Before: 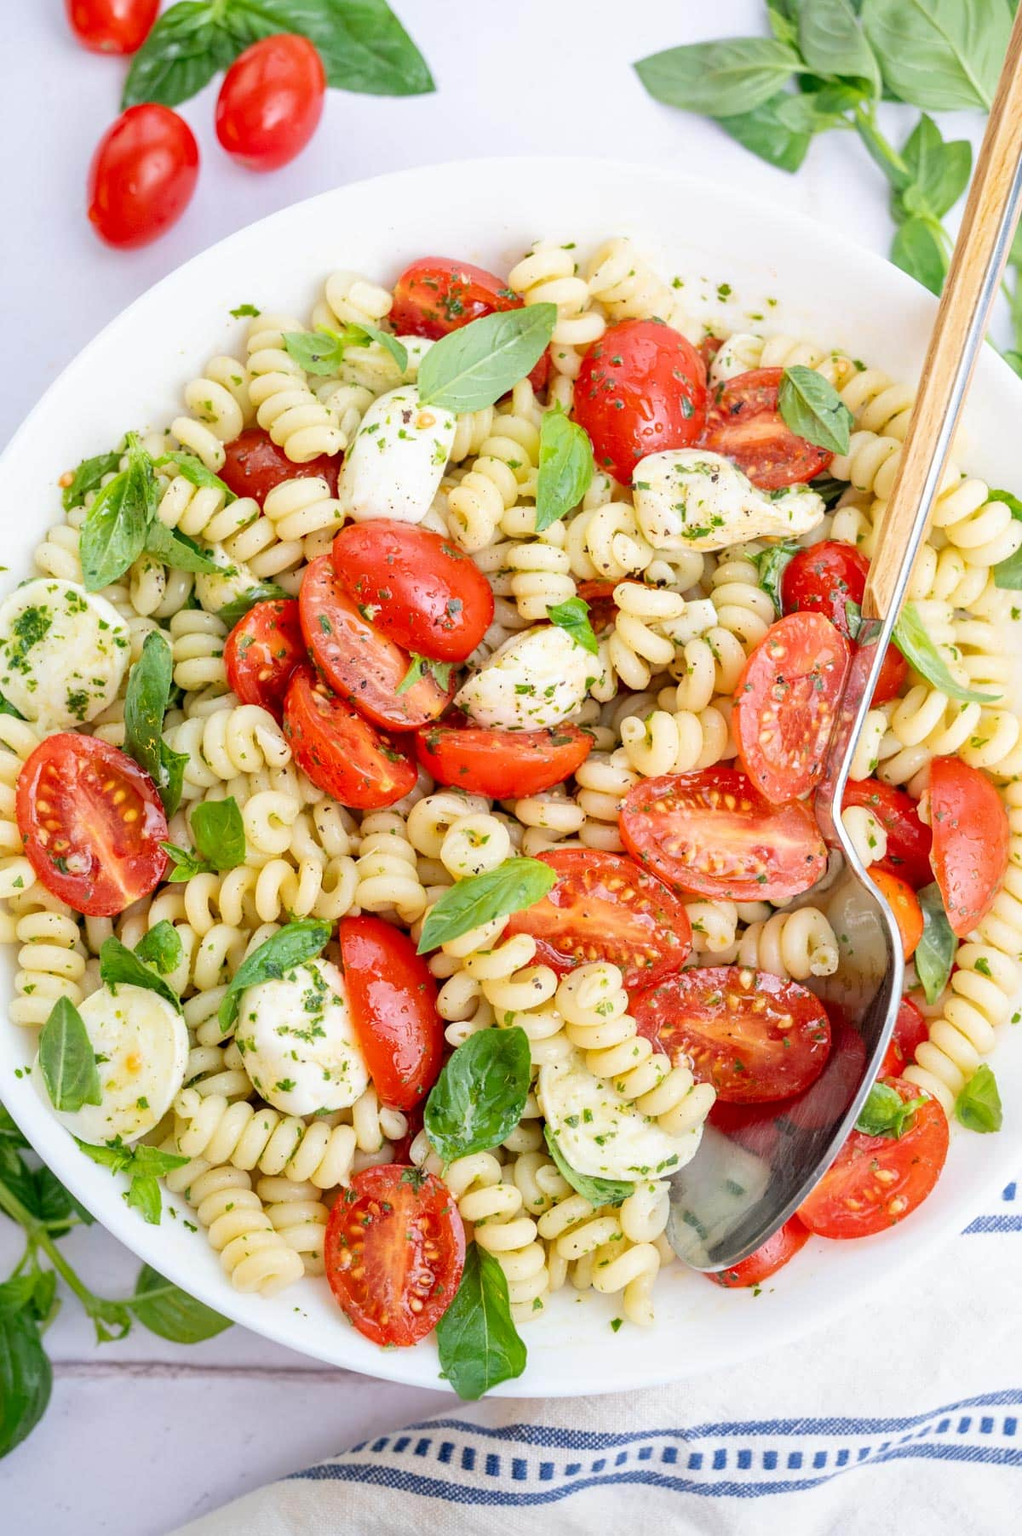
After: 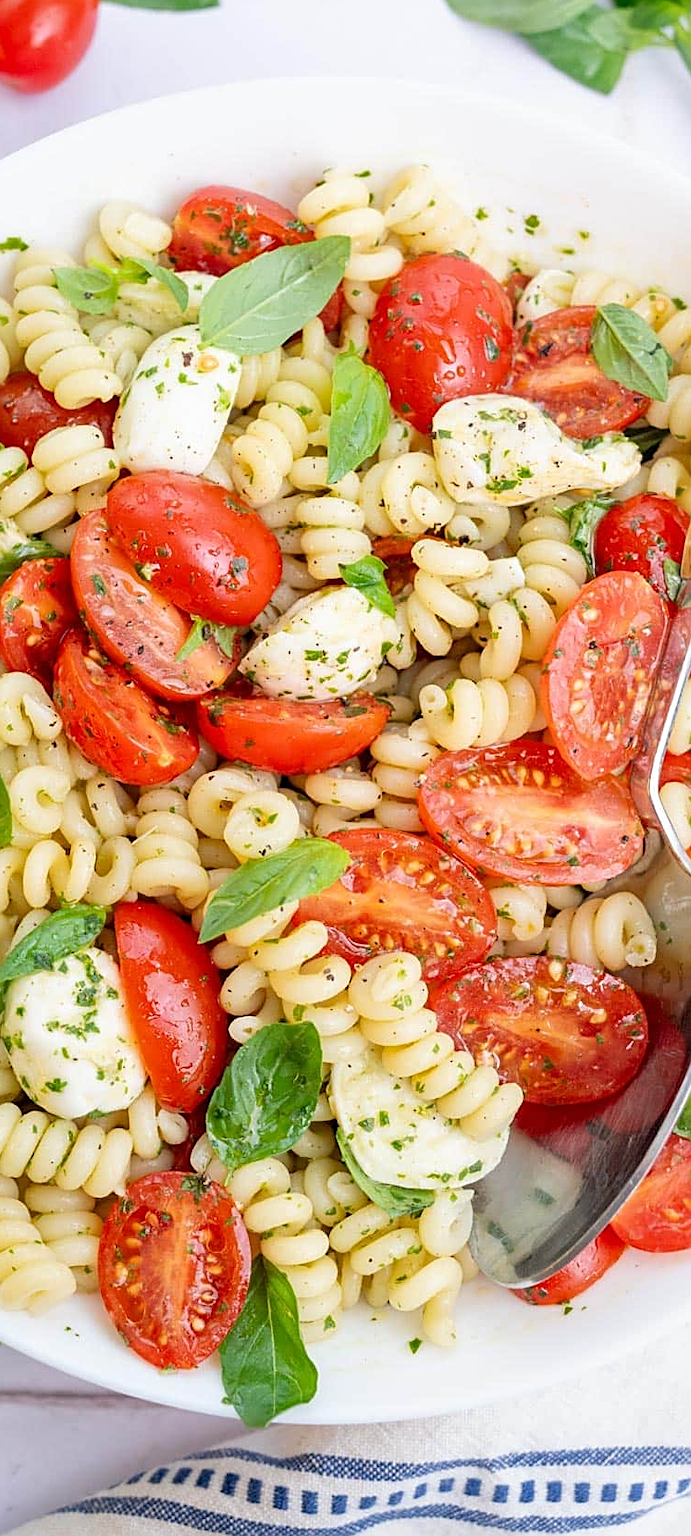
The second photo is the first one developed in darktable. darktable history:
sharpen: on, module defaults
crop and rotate: left 22.918%, top 5.629%, right 14.711%, bottom 2.247%
